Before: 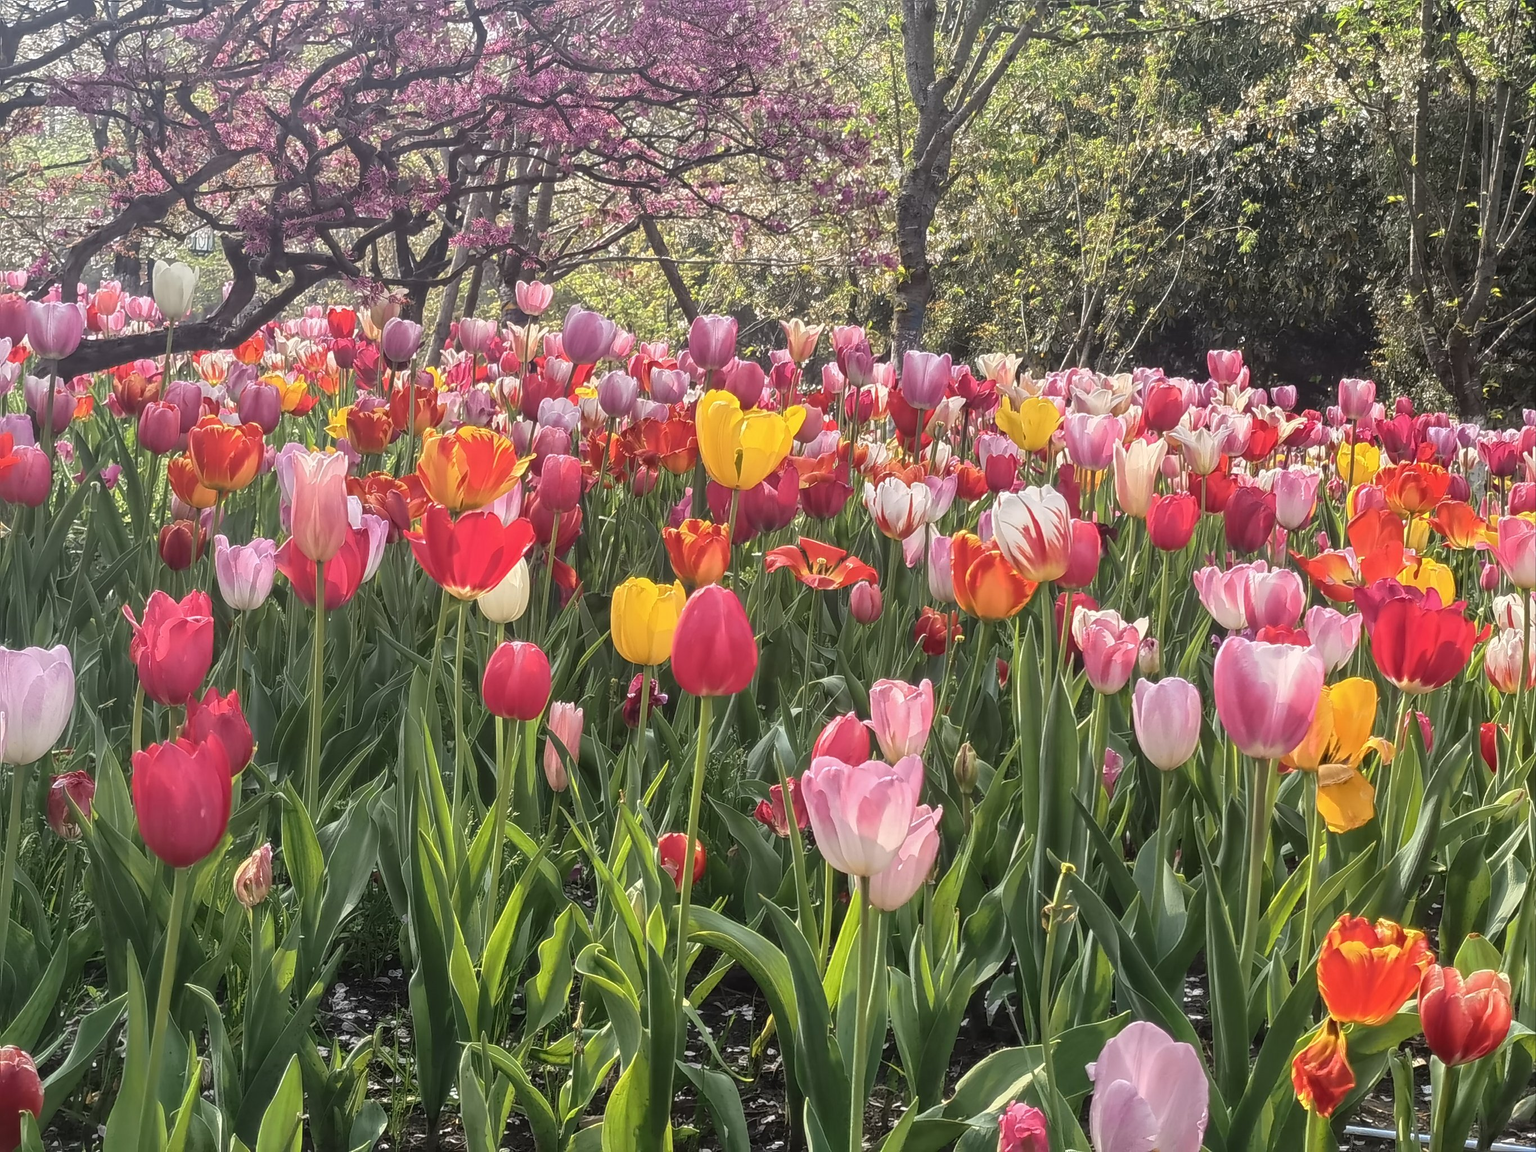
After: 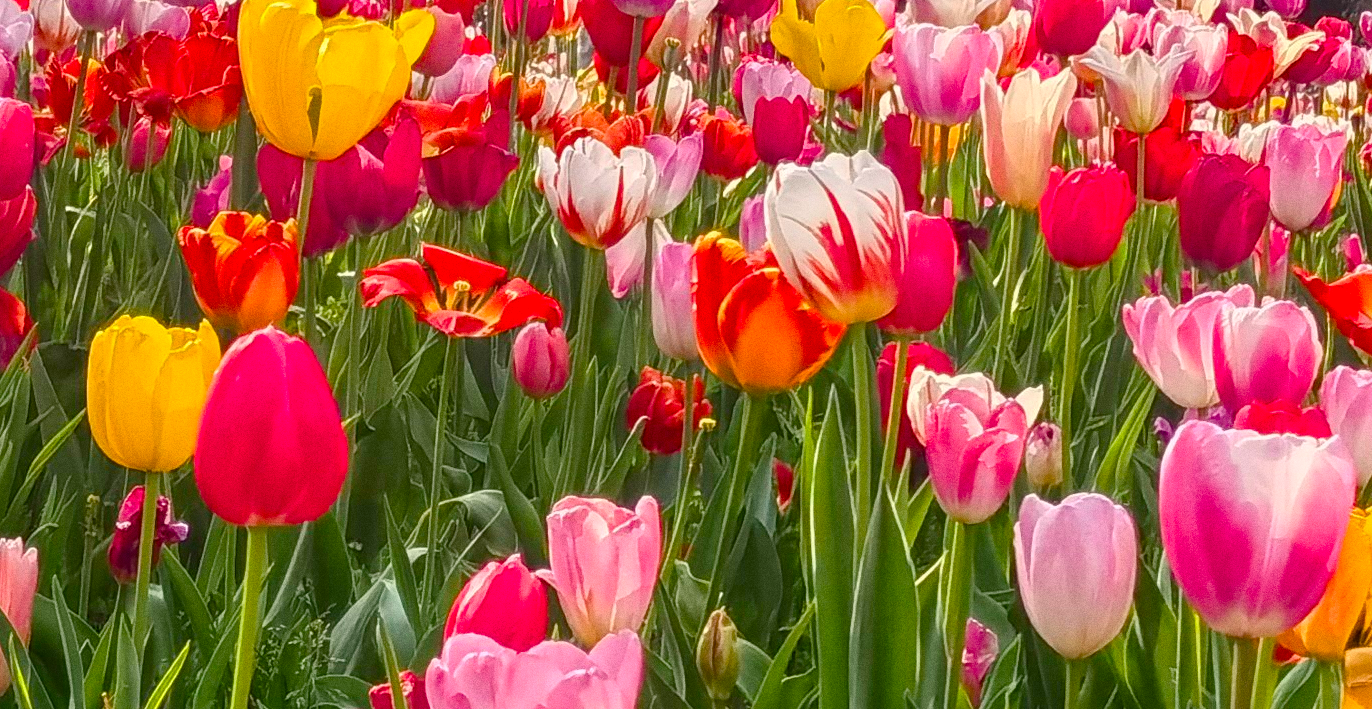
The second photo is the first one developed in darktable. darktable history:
color balance rgb: perceptual saturation grading › global saturation 35%, perceptual saturation grading › highlights -25%, perceptual saturation grading › shadows 50%
crop: left 36.607%, top 34.735%, right 13.146%, bottom 30.611%
color correction: highlights a* 0.816, highlights b* 2.78, saturation 1.1
grain: coarseness 0.09 ISO
